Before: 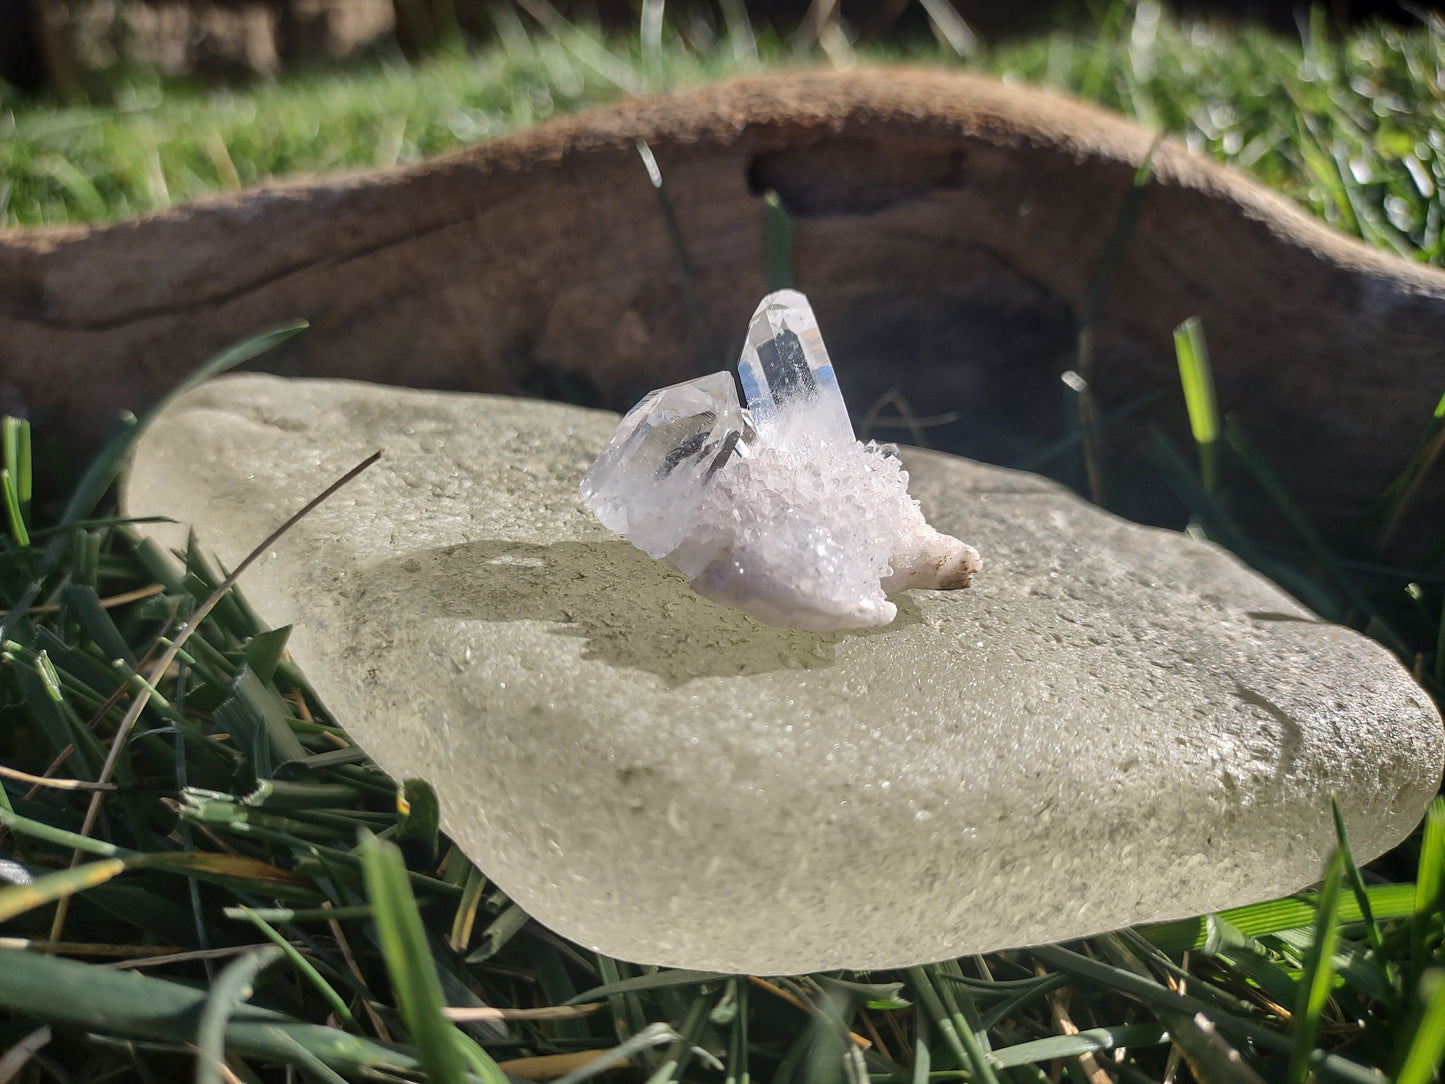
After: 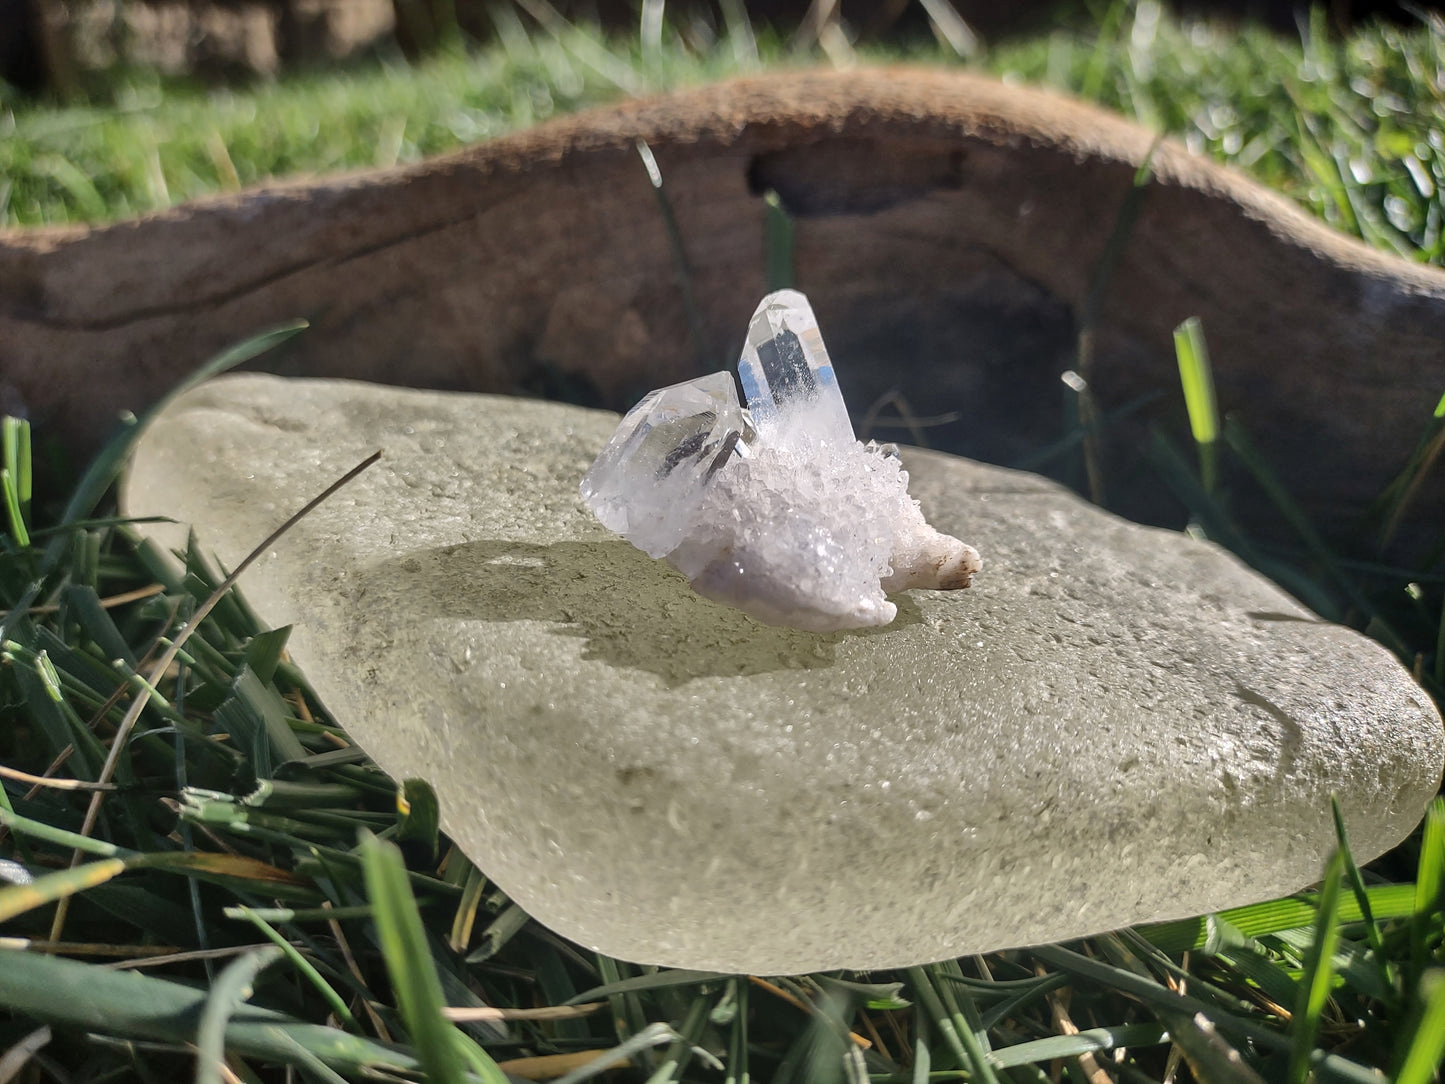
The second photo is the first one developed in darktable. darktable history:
exposure: compensate exposure bias true, compensate highlight preservation false
color correction: highlights b* 0.004
shadows and highlights: radius 107.11, shadows 41.27, highlights -71.61, low approximation 0.01, soften with gaussian
